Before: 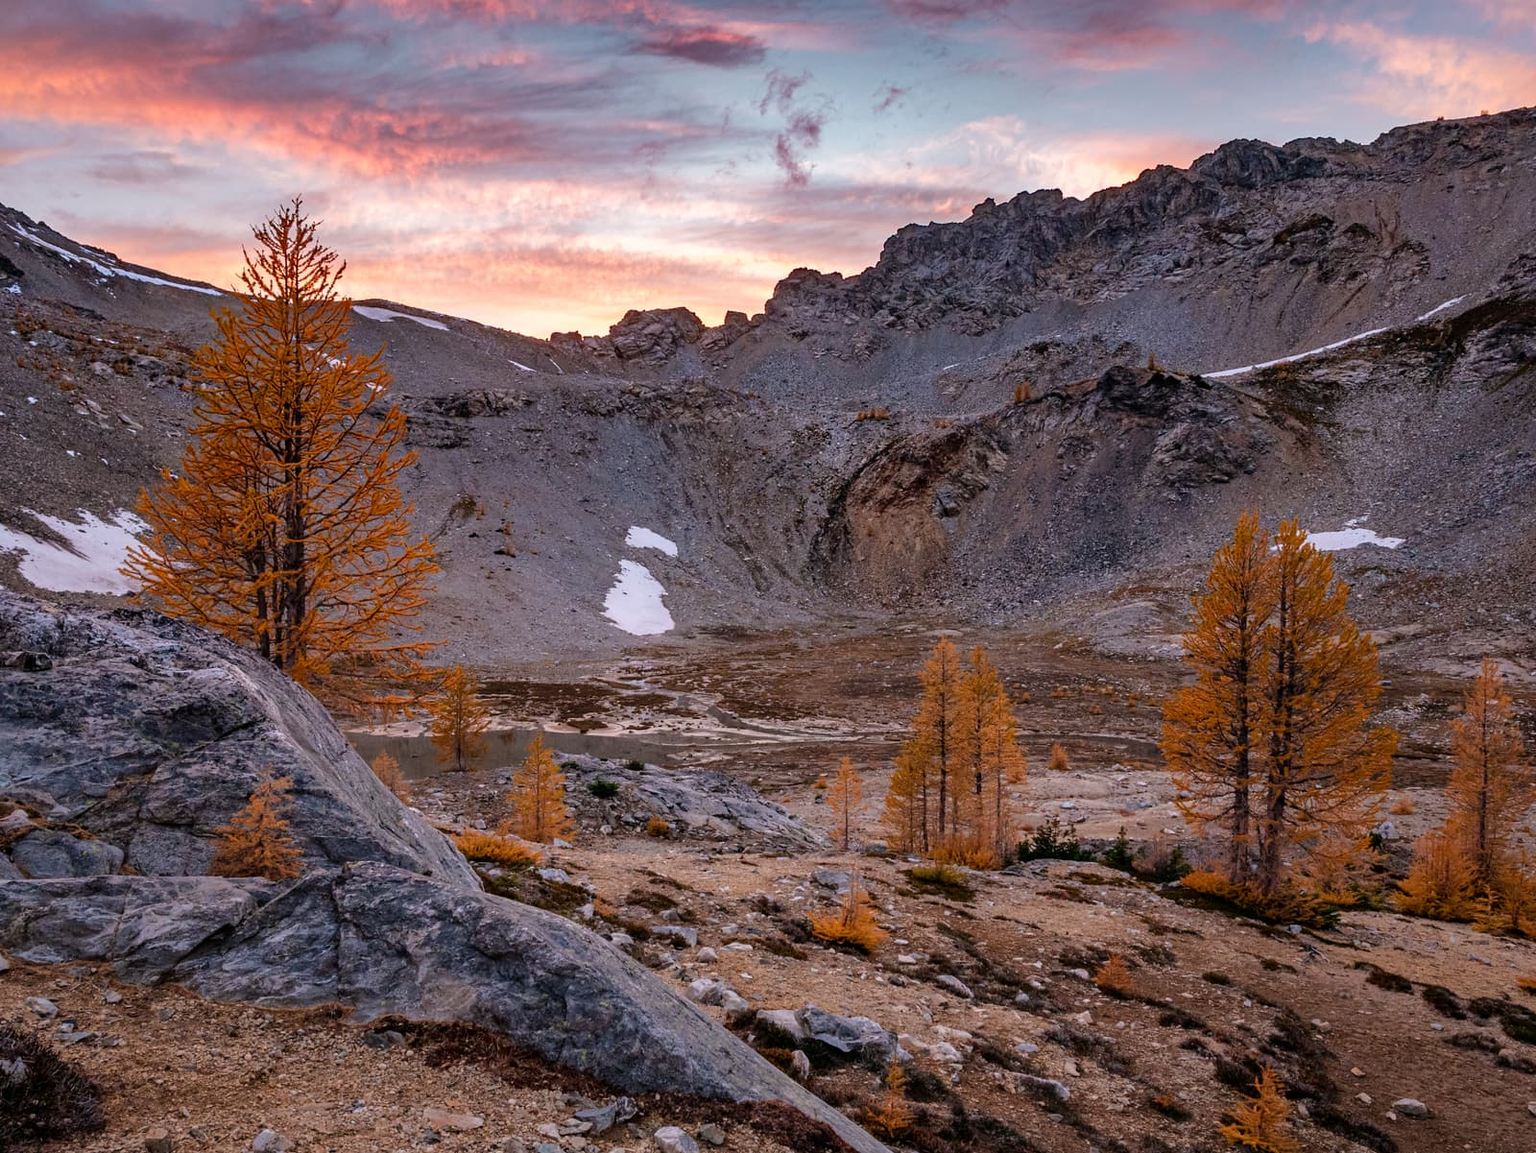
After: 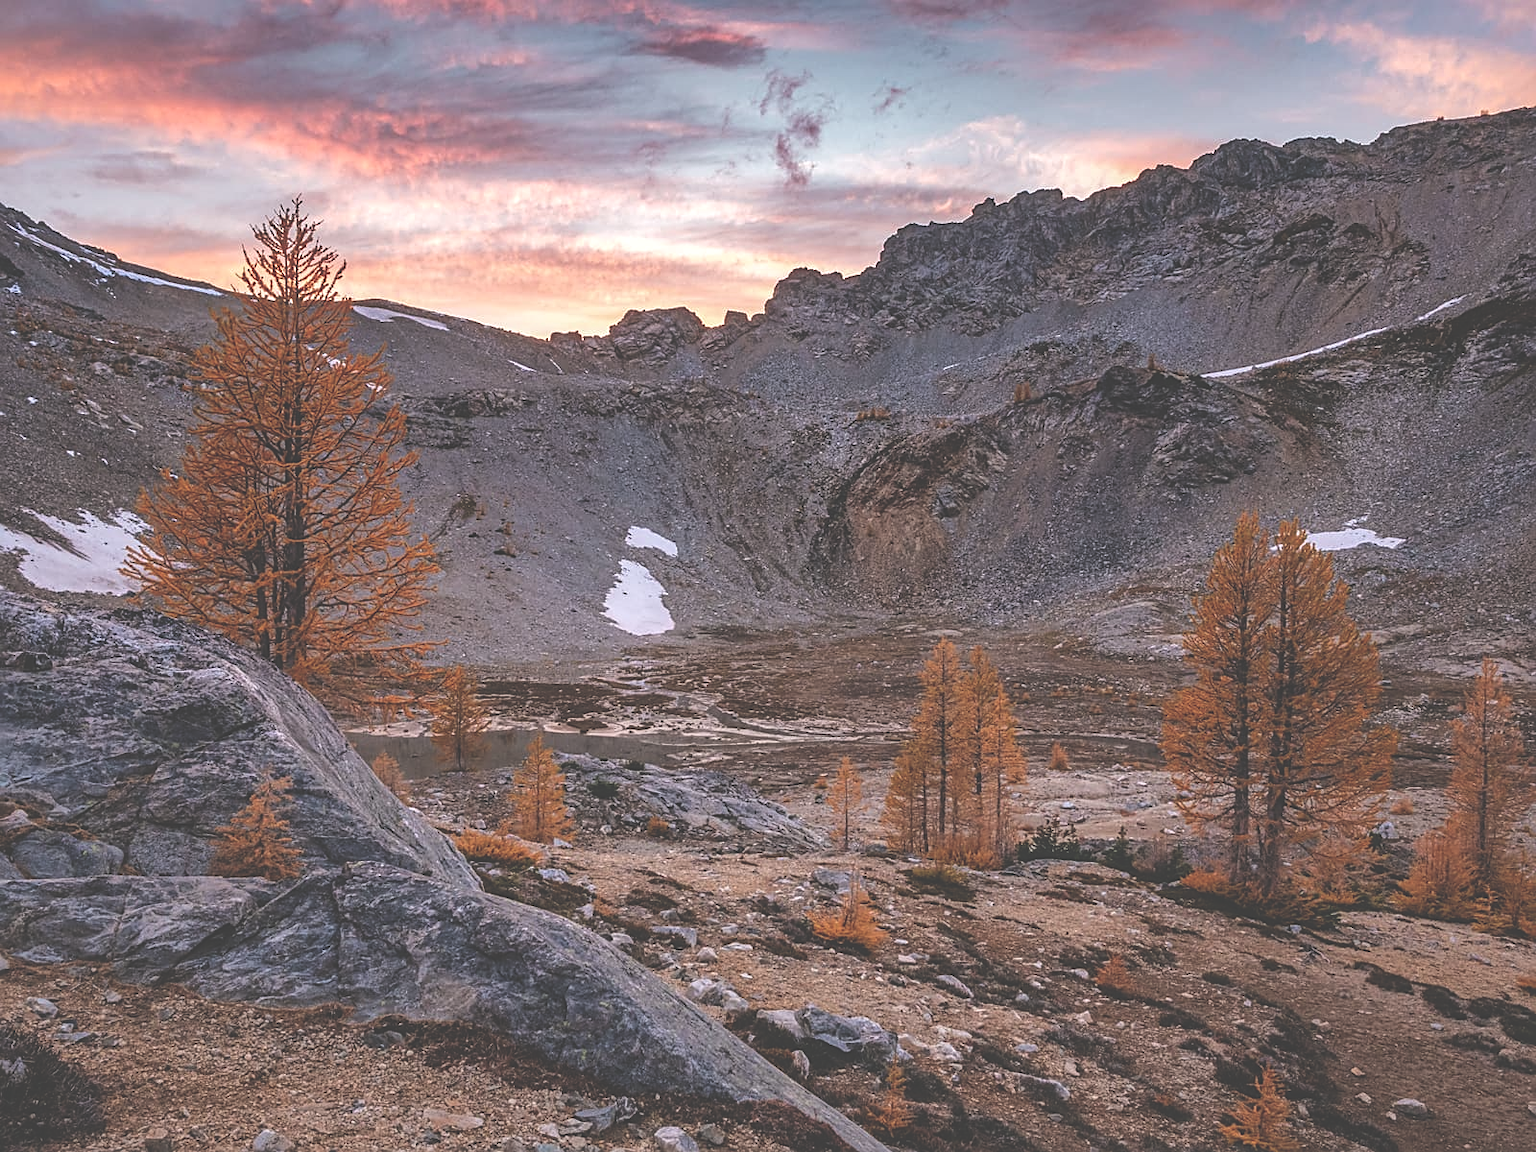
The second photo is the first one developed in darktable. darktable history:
exposure: black level correction -0.062, exposure -0.049 EV, compensate highlight preservation false
sharpen: amount 0.498
local contrast: on, module defaults
